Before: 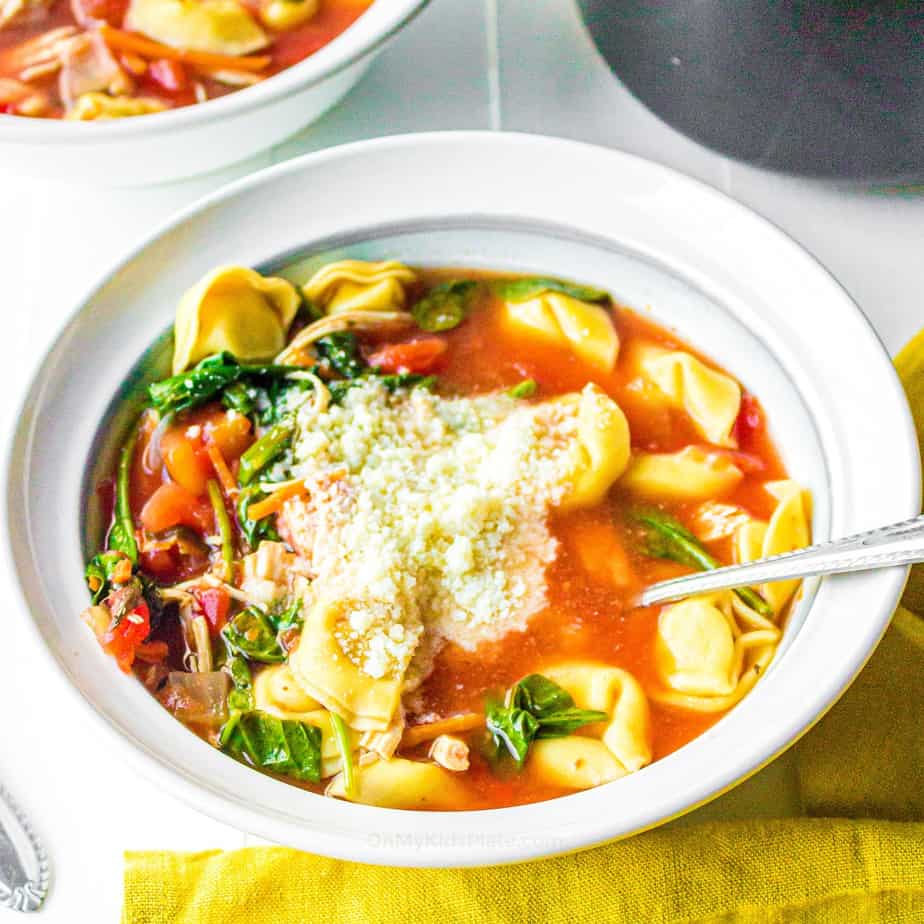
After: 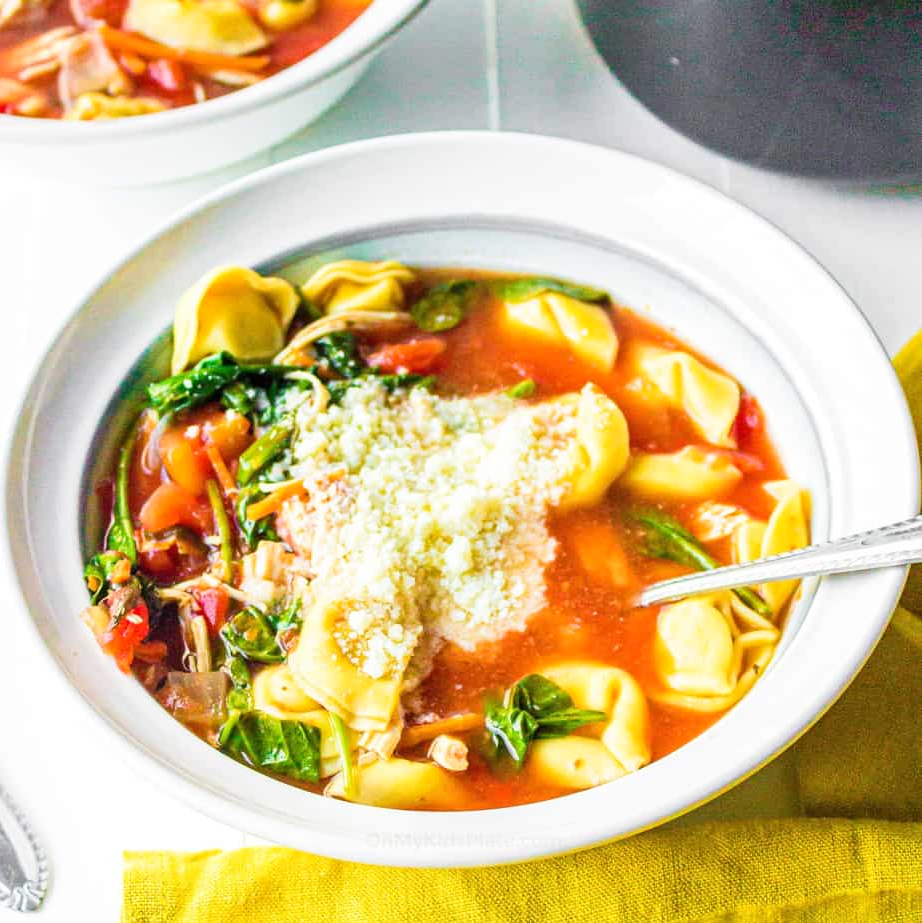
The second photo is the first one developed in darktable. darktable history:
exposure: compensate highlight preservation false
tone curve: curves: ch0 [(0, 0) (0.003, 0.003) (0.011, 0.011) (0.025, 0.026) (0.044, 0.046) (0.069, 0.071) (0.1, 0.103) (0.136, 0.14) (0.177, 0.183) (0.224, 0.231) (0.277, 0.286) (0.335, 0.346) (0.399, 0.412) (0.468, 0.483) (0.543, 0.56) (0.623, 0.643) (0.709, 0.732) (0.801, 0.826) (0.898, 0.917) (1, 1)], preserve colors none
crop and rotate: left 0.126%
tone equalizer: on, module defaults
